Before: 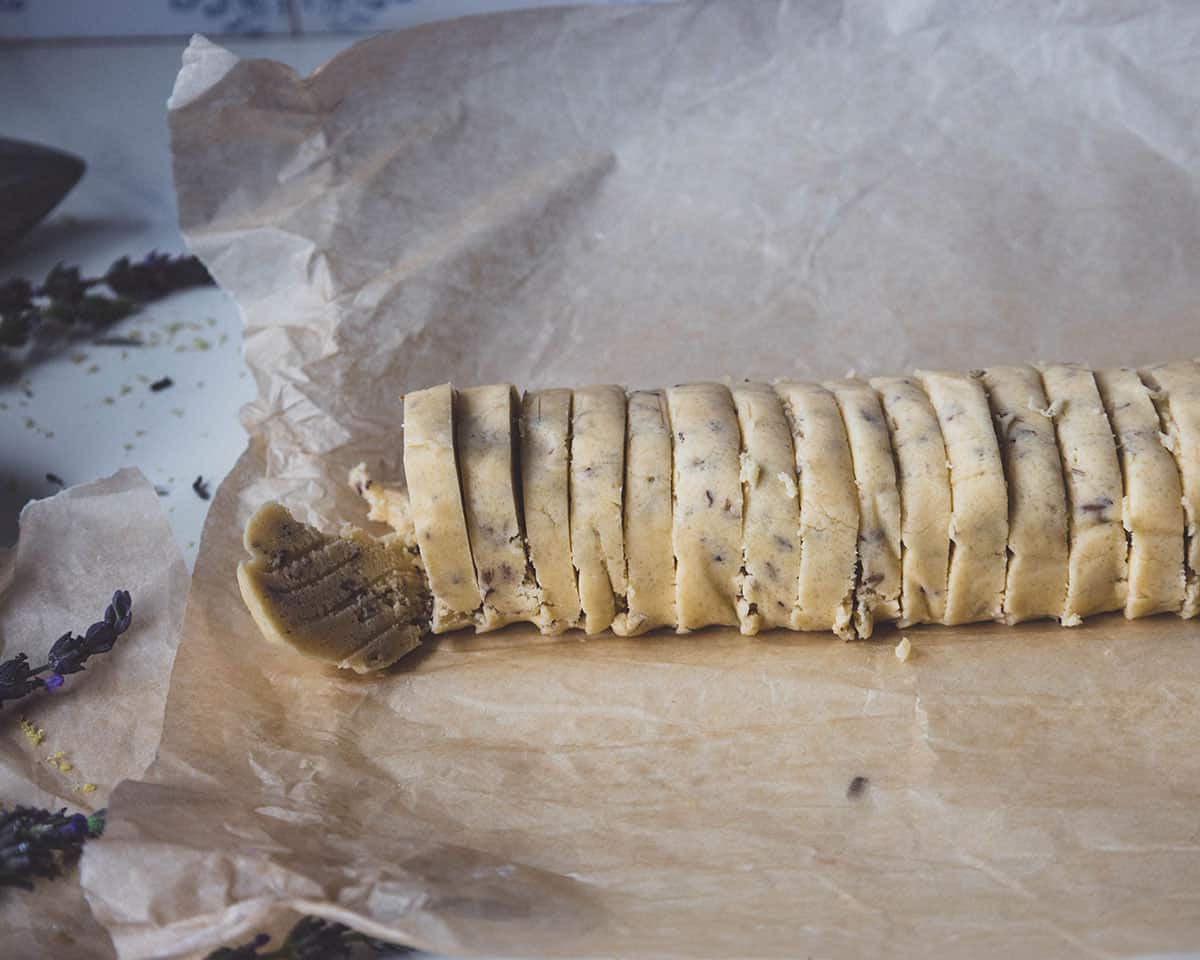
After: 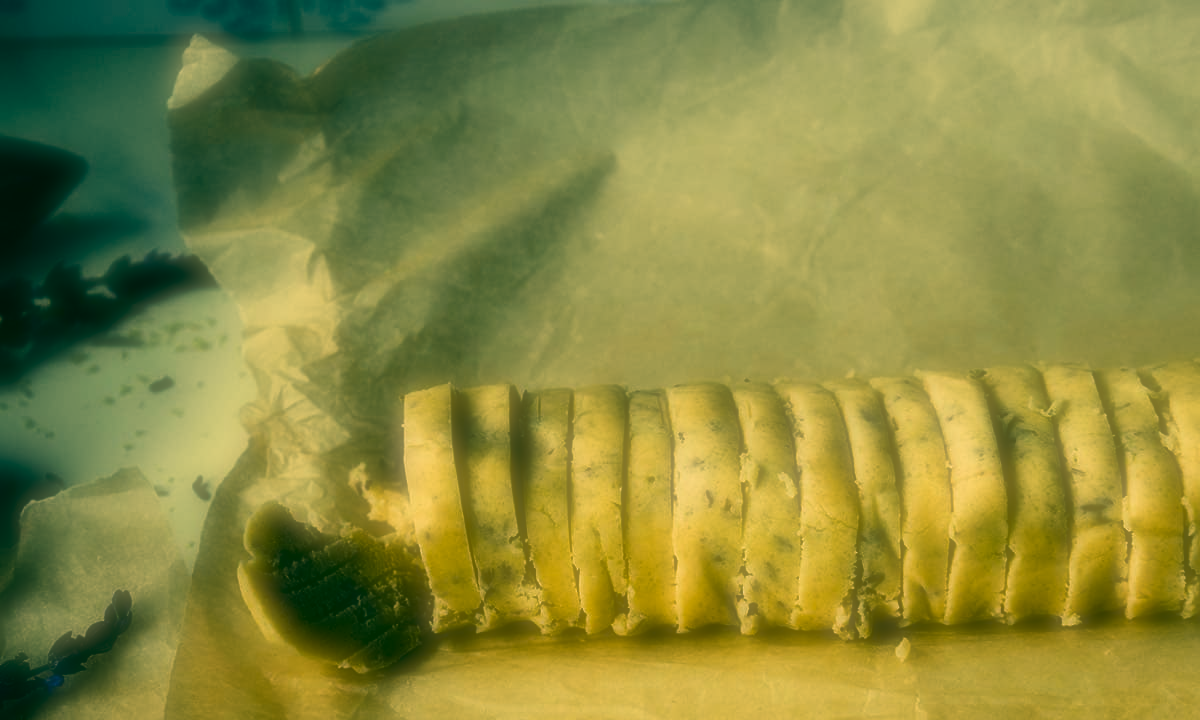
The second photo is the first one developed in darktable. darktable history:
filmic rgb: black relative exposure -12.8 EV, white relative exposure 2.8 EV, threshold 3 EV, target black luminance 0%, hardness 8.54, latitude 70.41%, contrast 1.133, shadows ↔ highlights balance -0.395%, color science v4 (2020), enable highlight reconstruction true
crop: bottom 24.967%
white balance: red 1.123, blue 0.83
soften: on, module defaults
contrast brightness saturation: contrast 0.13, brightness -0.24, saturation 0.14
contrast equalizer: octaves 7, y [[0.6 ×6], [0.55 ×6], [0 ×6], [0 ×6], [0 ×6]], mix 0.15
color correction: highlights a* 1.83, highlights b* 34.02, shadows a* -36.68, shadows b* -5.48
